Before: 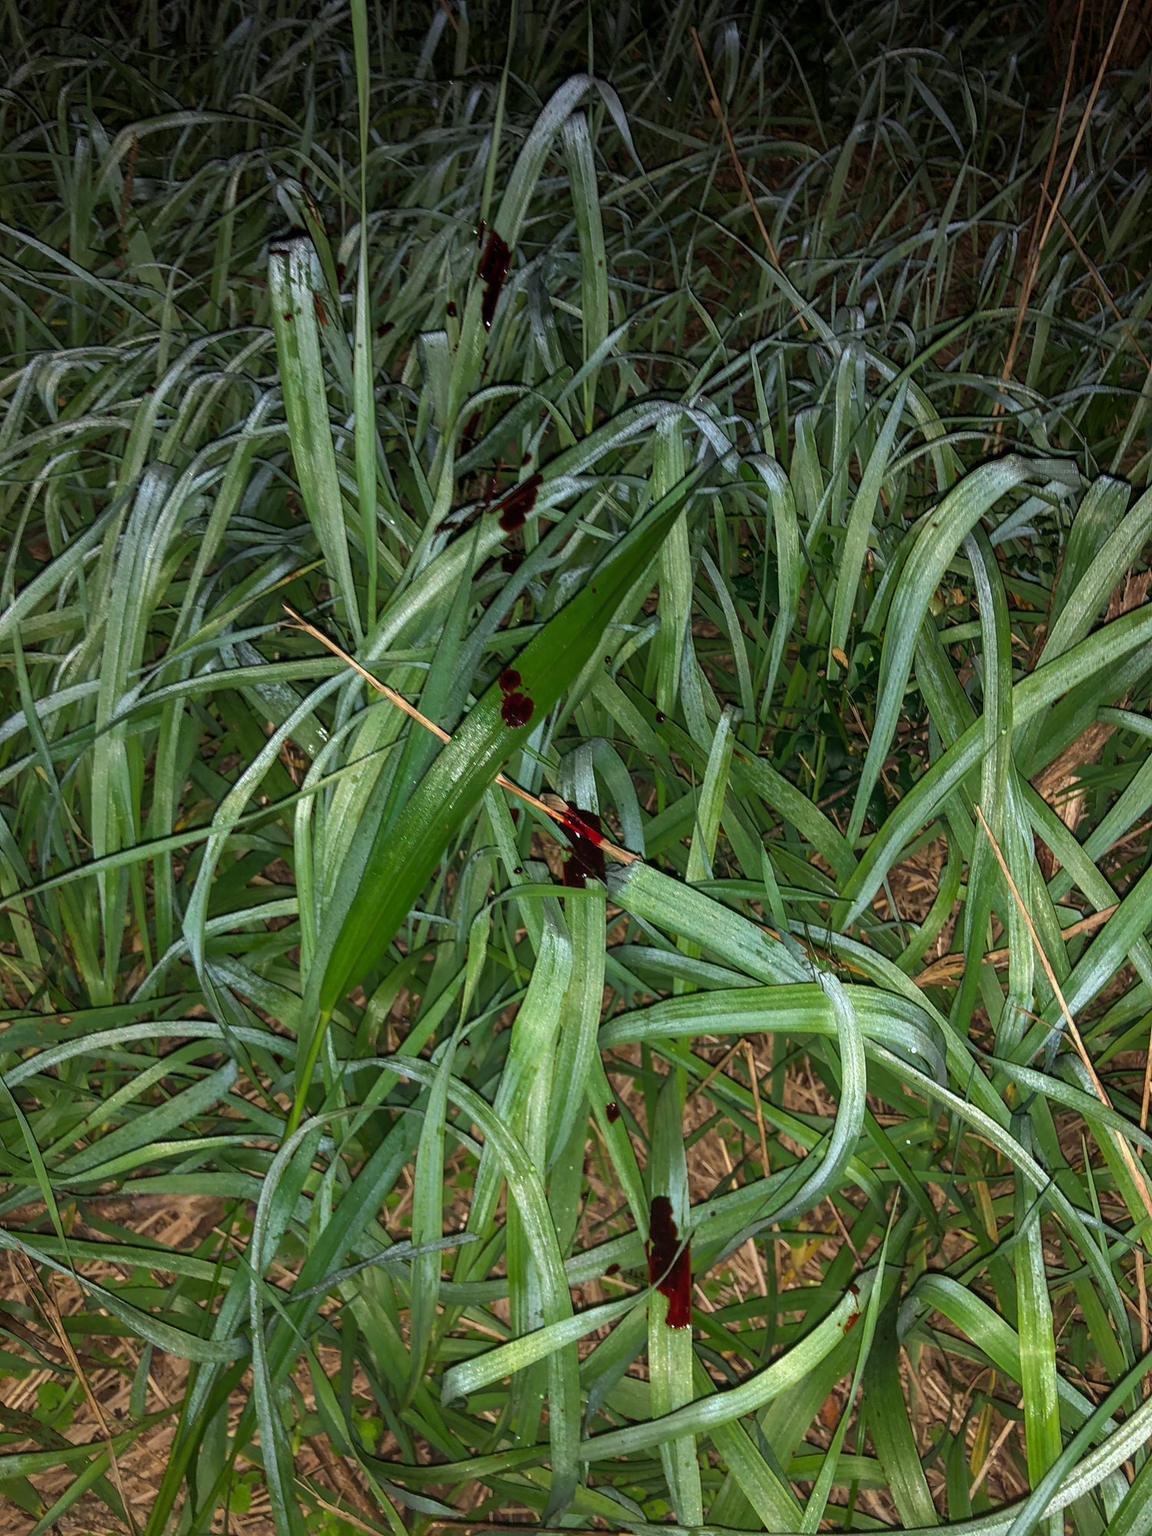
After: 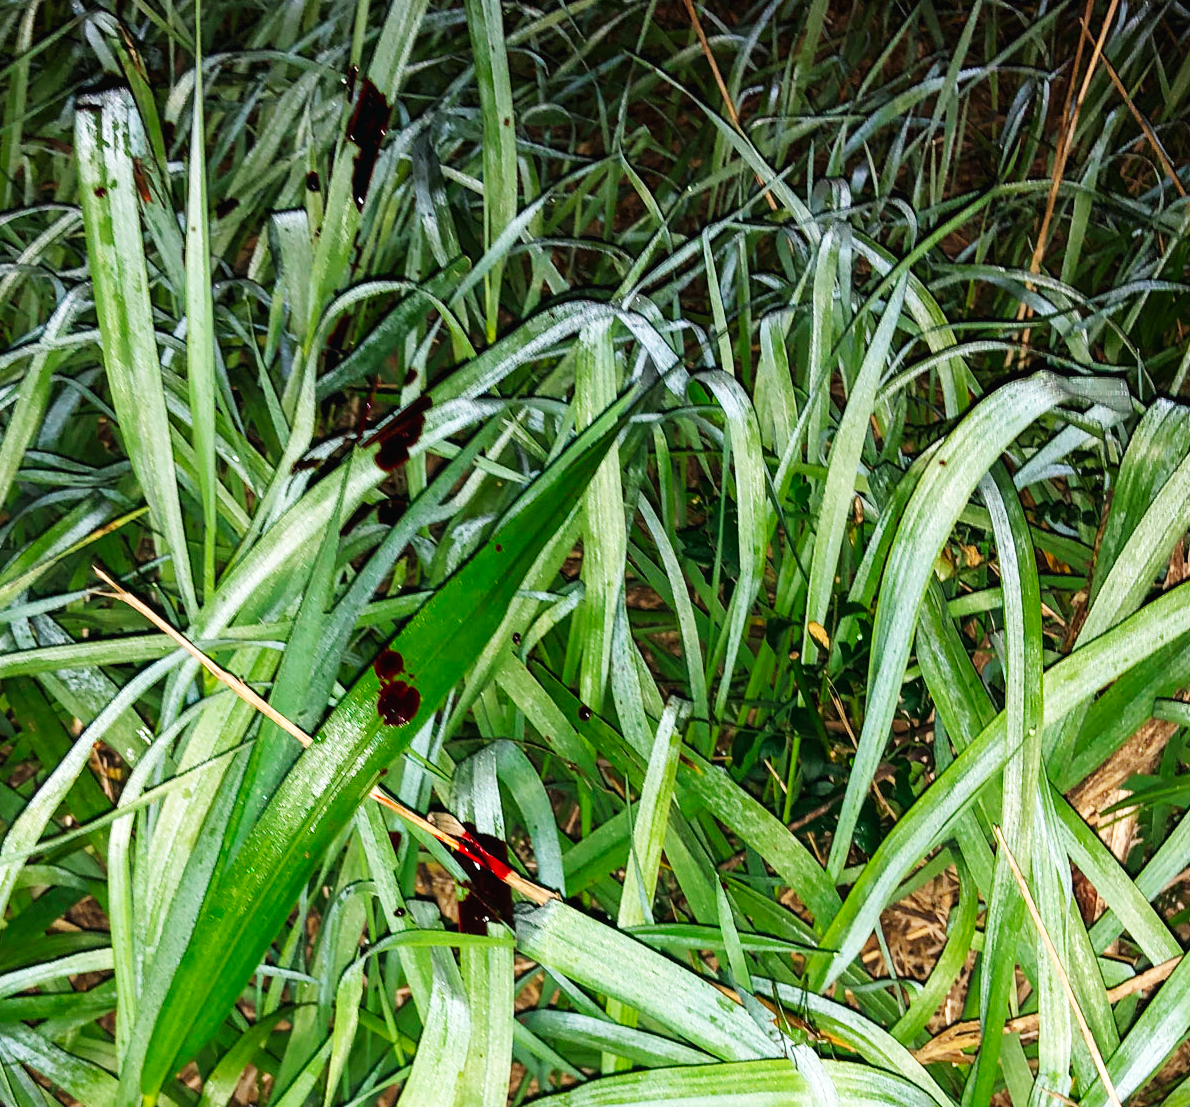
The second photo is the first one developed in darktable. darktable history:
crop: left 18.349%, top 11.069%, right 2.257%, bottom 33.392%
base curve: curves: ch0 [(0, 0.003) (0.001, 0.002) (0.006, 0.004) (0.02, 0.022) (0.048, 0.086) (0.094, 0.234) (0.162, 0.431) (0.258, 0.629) (0.385, 0.8) (0.548, 0.918) (0.751, 0.988) (1, 1)], preserve colors none
